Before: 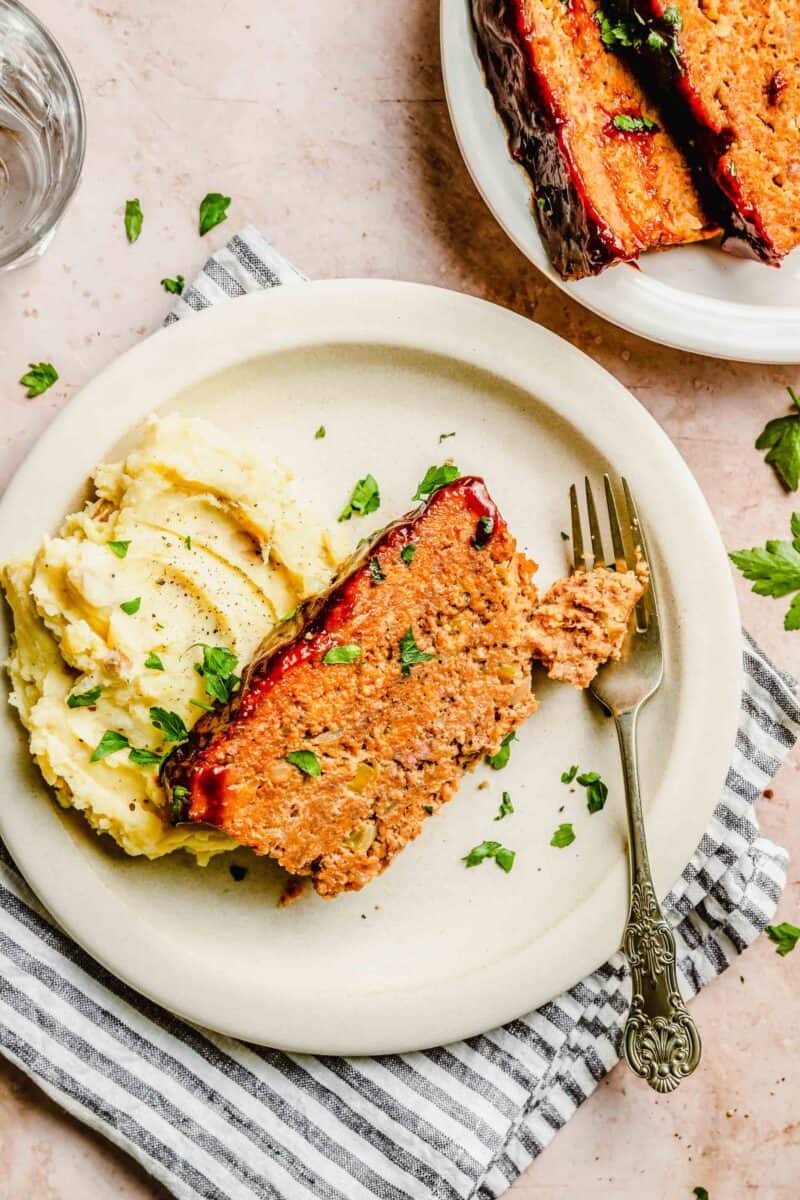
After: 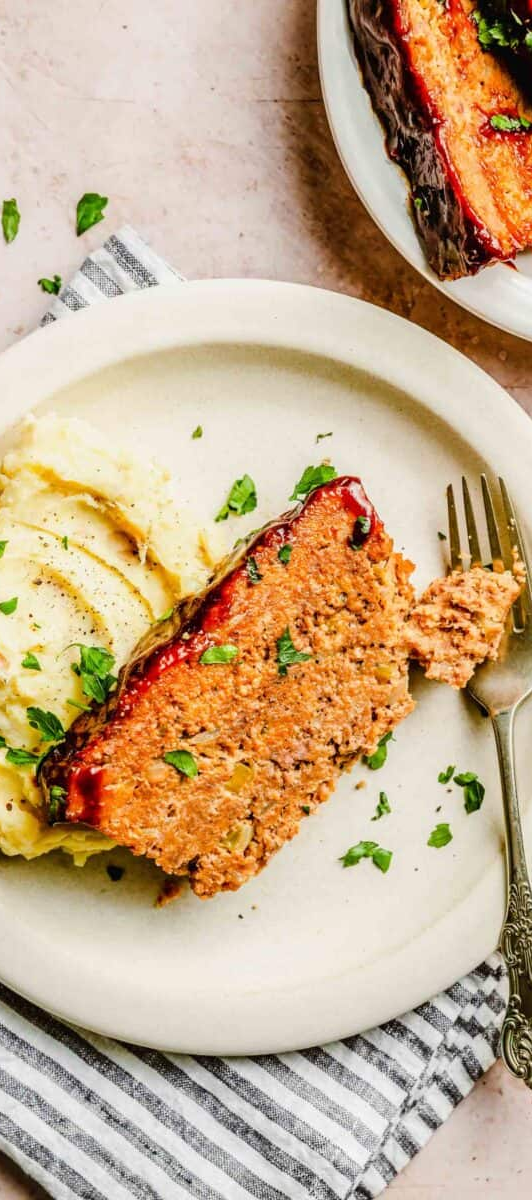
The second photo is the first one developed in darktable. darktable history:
crop and rotate: left 15.451%, right 18%
